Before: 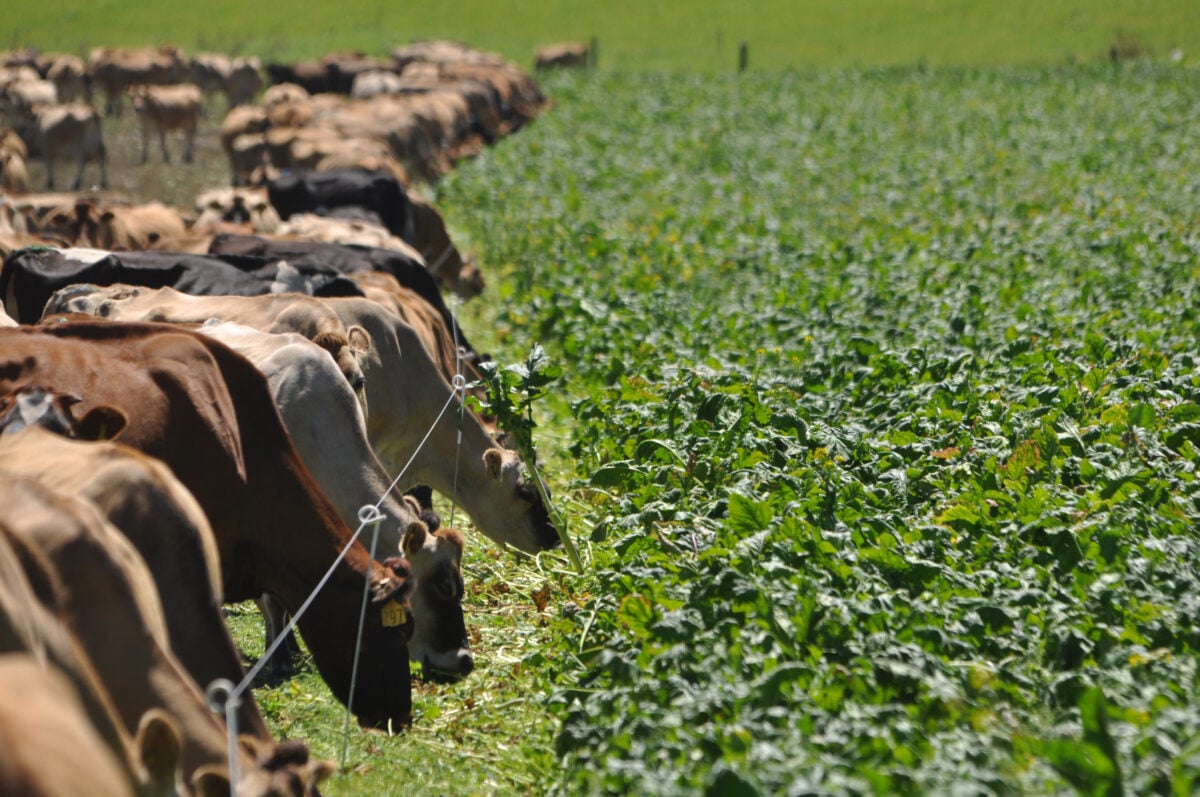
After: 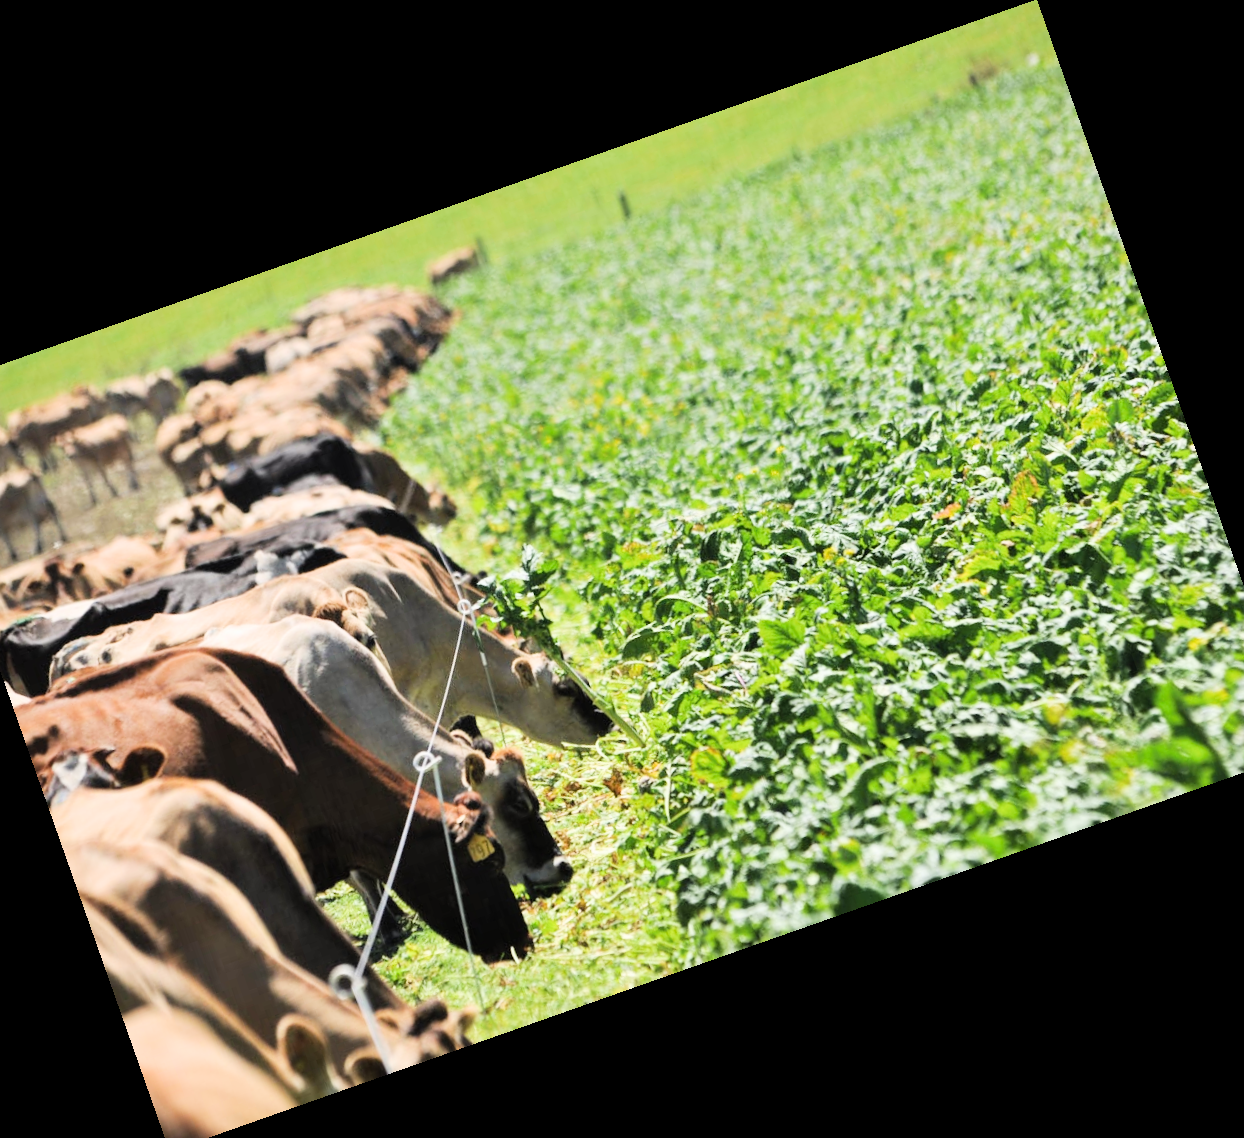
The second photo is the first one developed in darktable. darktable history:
exposure: black level correction 0, exposure 1.5 EV, compensate exposure bias true, compensate highlight preservation false
crop and rotate: angle 19.43°, left 6.812%, right 4.125%, bottom 1.087%
filmic rgb: black relative exposure -7.65 EV, white relative exposure 4.56 EV, hardness 3.61, contrast 1.25
